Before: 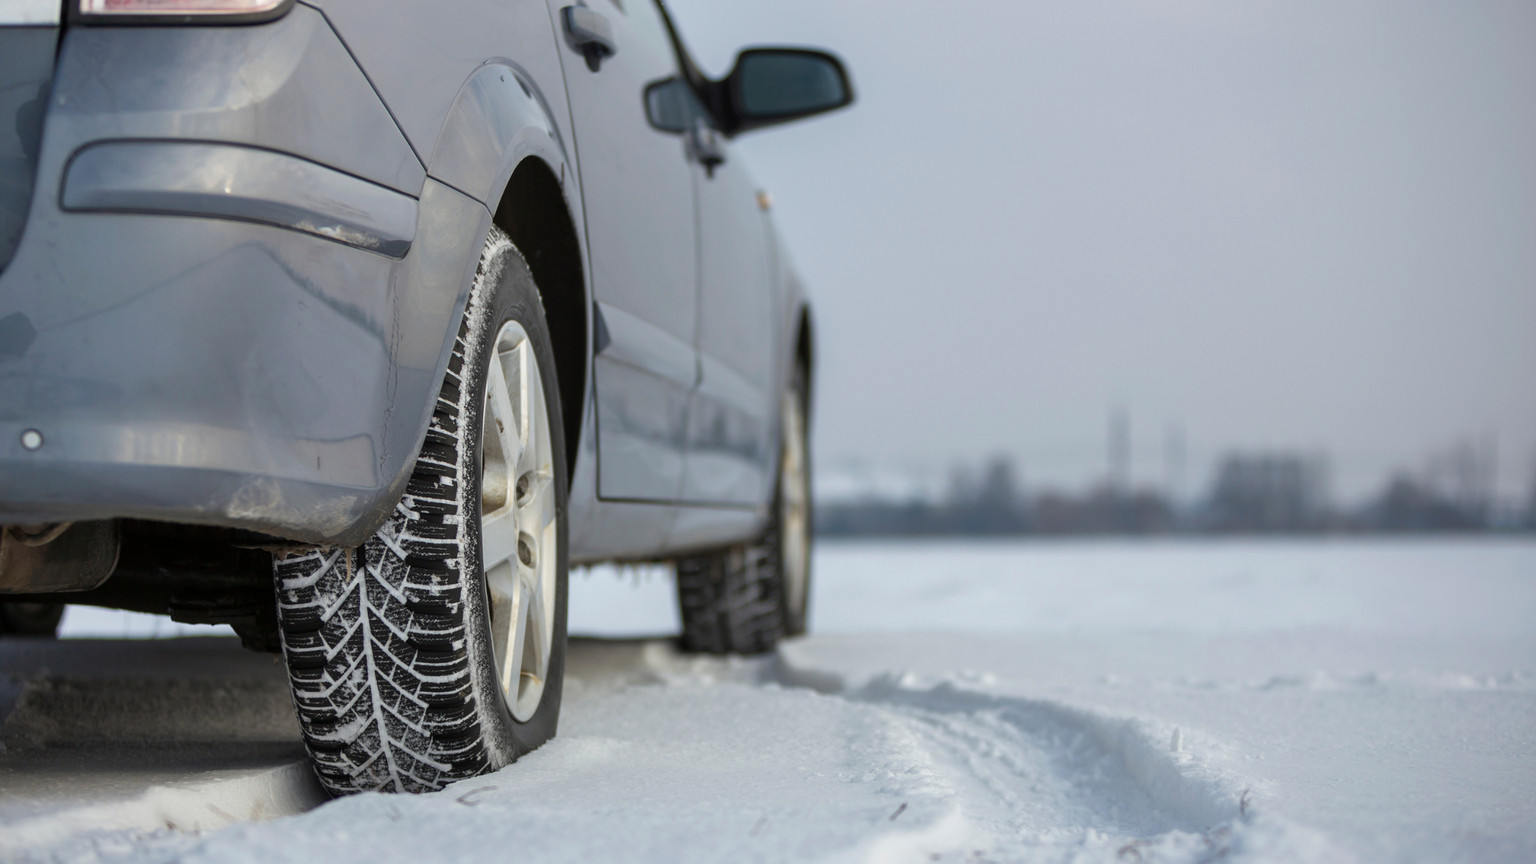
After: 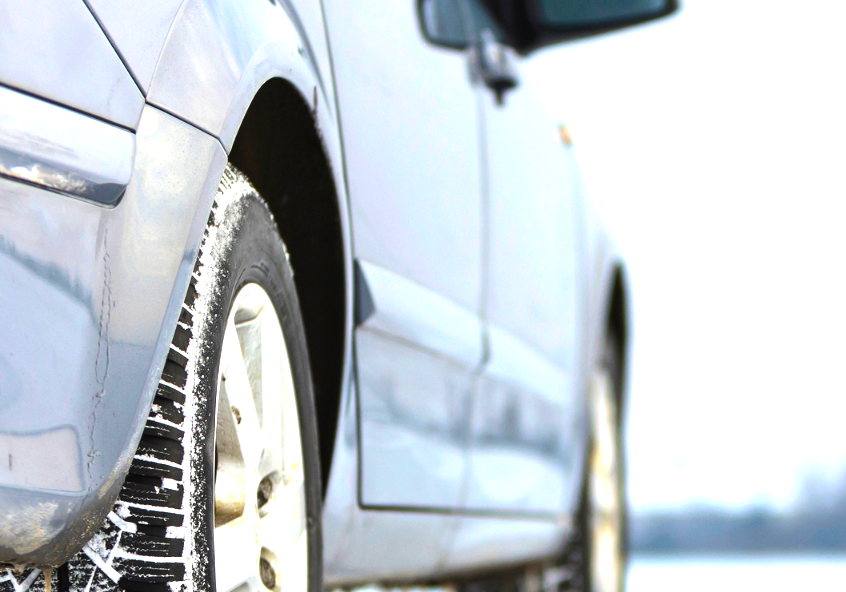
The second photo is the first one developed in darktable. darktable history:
exposure: black level correction 0, exposure 0.9 EV, compensate exposure bias true, compensate highlight preservation false
color balance rgb: linear chroma grading › global chroma 15%, perceptual saturation grading › global saturation 30%
crop: left 20.248%, top 10.86%, right 35.675%, bottom 34.321%
tone equalizer: -8 EV -0.75 EV, -7 EV -0.7 EV, -6 EV -0.6 EV, -5 EV -0.4 EV, -3 EV 0.4 EV, -2 EV 0.6 EV, -1 EV 0.7 EV, +0 EV 0.75 EV, edges refinement/feathering 500, mask exposure compensation -1.57 EV, preserve details no
